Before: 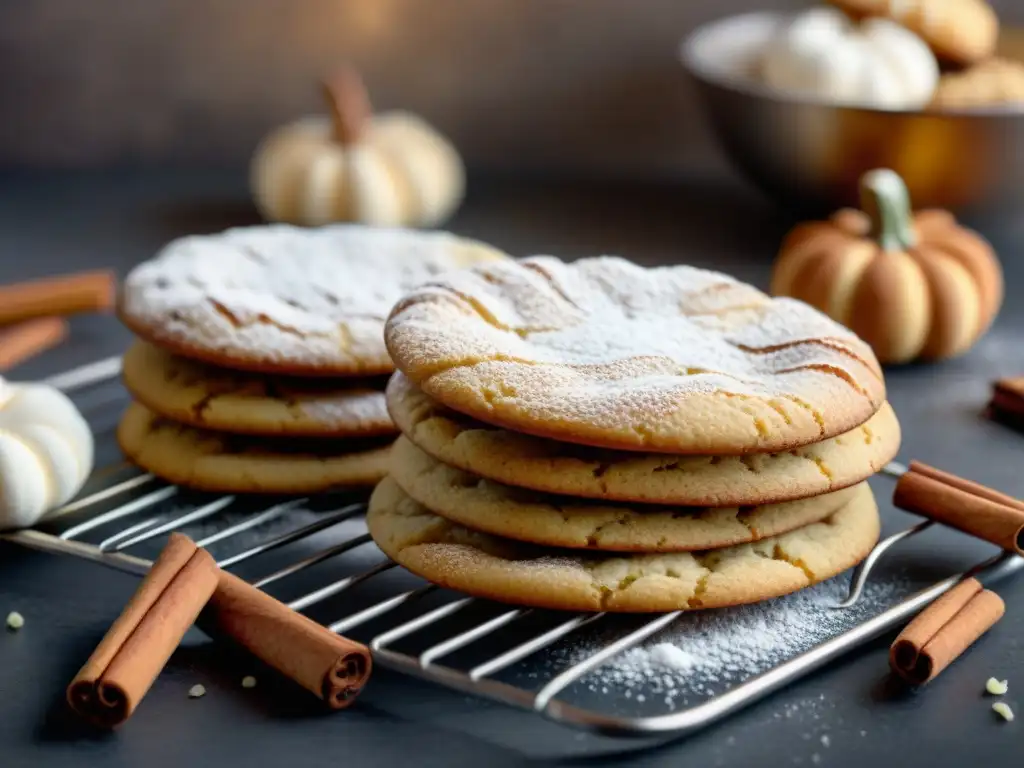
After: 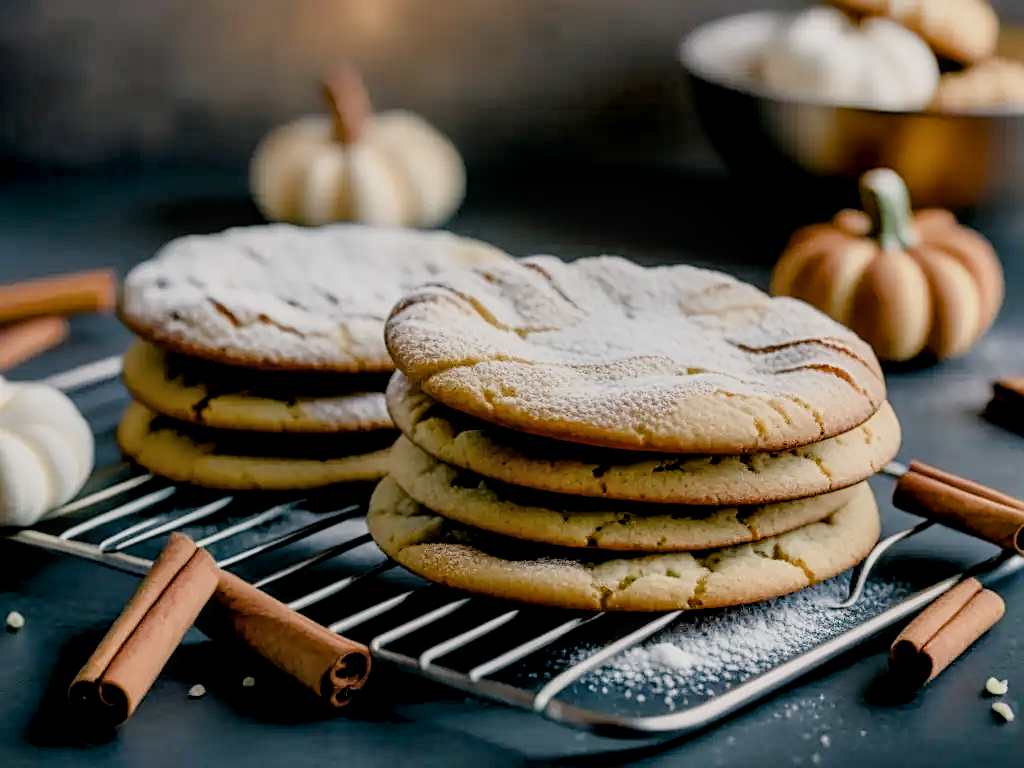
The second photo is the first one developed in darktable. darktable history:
local contrast: detail 130%
filmic rgb: black relative exposure -4.77 EV, white relative exposure 4.01 EV, threshold 3.02 EV, hardness 2.82, iterations of high-quality reconstruction 10, enable highlight reconstruction true
sharpen: on, module defaults
color balance rgb: shadows lift › chroma 2.026%, shadows lift › hue 248.12°, highlights gain › chroma 1.422%, highlights gain › hue 50.39°, global offset › luminance -0.319%, global offset › chroma 0.111%, global offset › hue 165.25°, perceptual saturation grading › global saturation 20%, perceptual saturation grading › highlights -49.061%, perceptual saturation grading › shadows 24.724%
